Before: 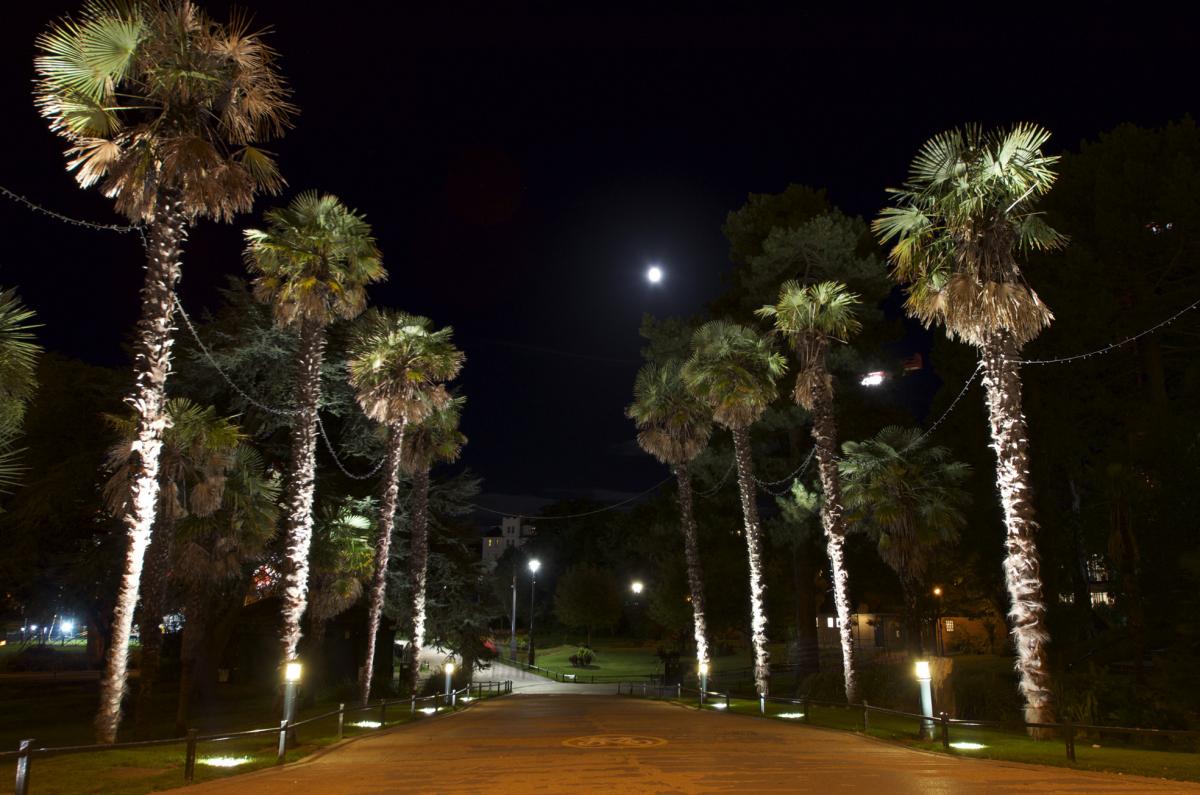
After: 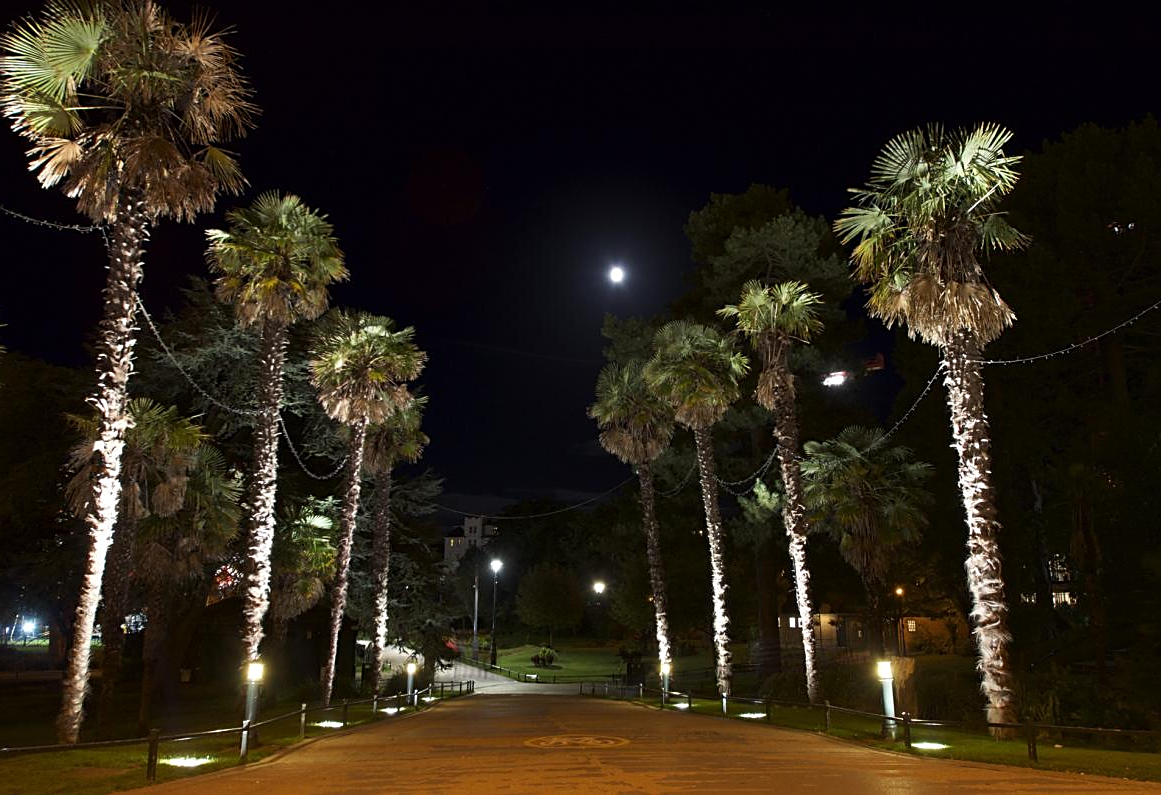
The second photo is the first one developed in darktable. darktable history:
crop and rotate: left 3.238%
sharpen: on, module defaults
